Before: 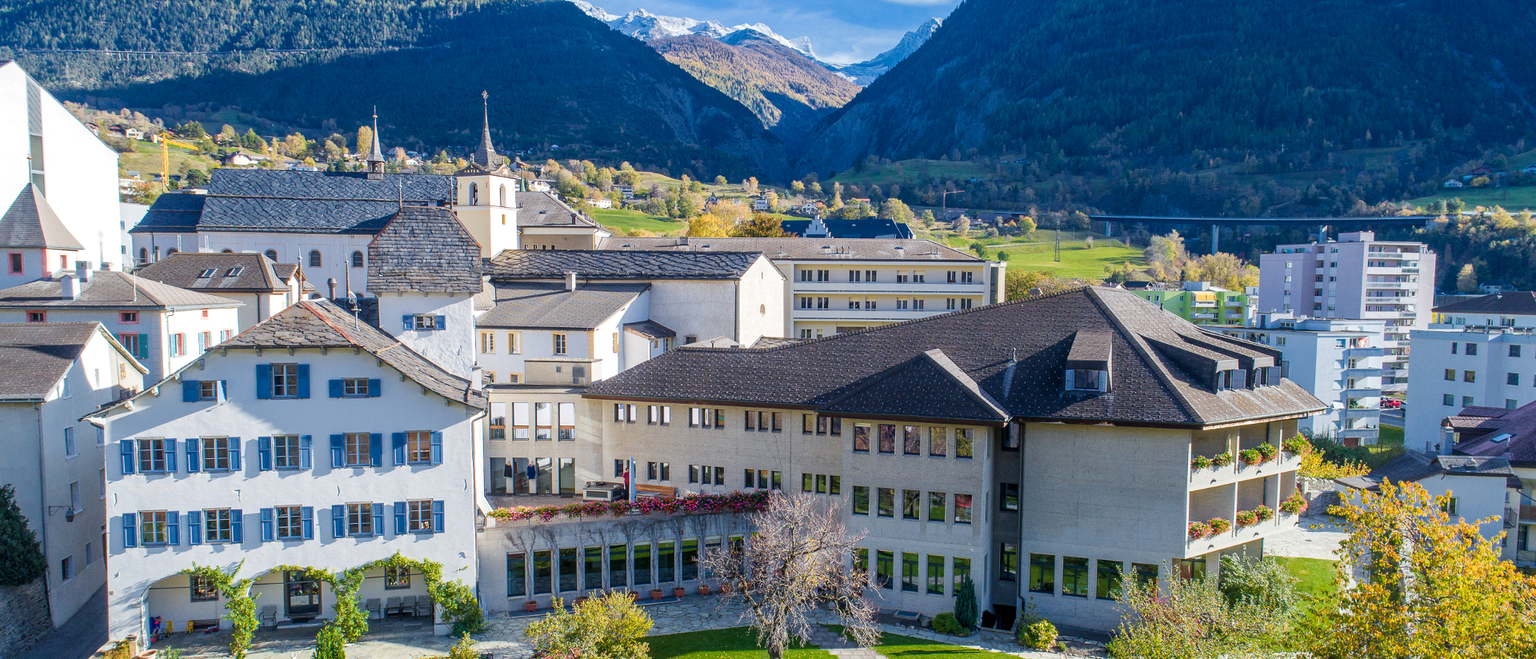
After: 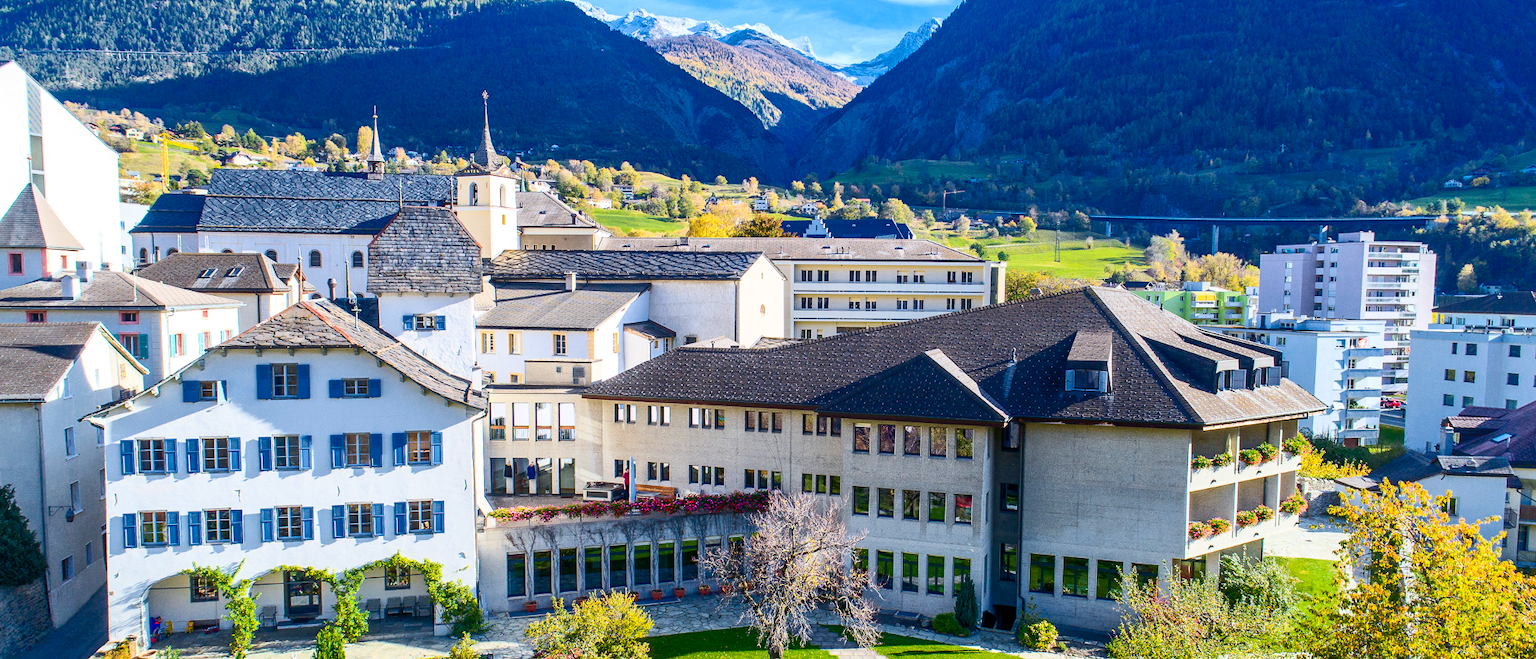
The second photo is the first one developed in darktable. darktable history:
shadows and highlights: on, module defaults
contrast brightness saturation: contrast 0.409, brightness 0.103, saturation 0.209
